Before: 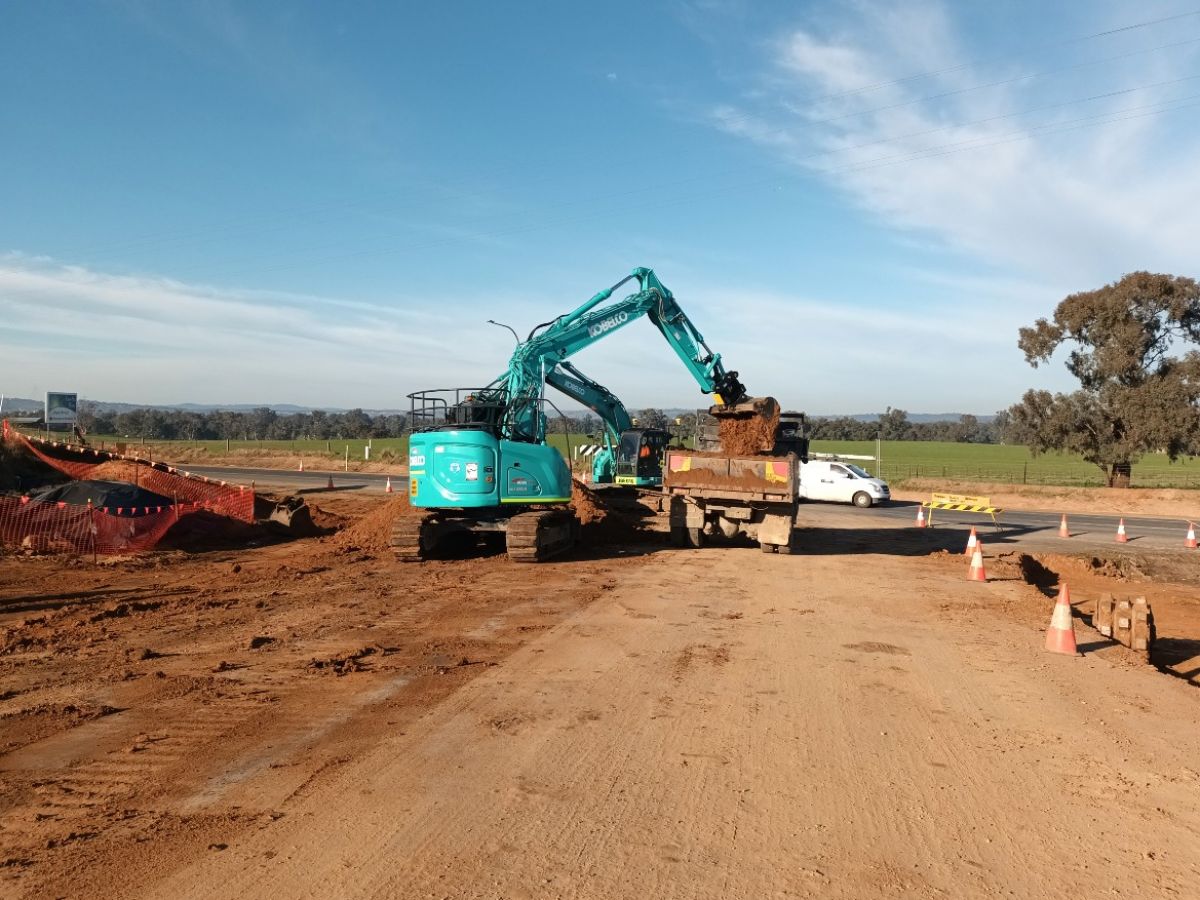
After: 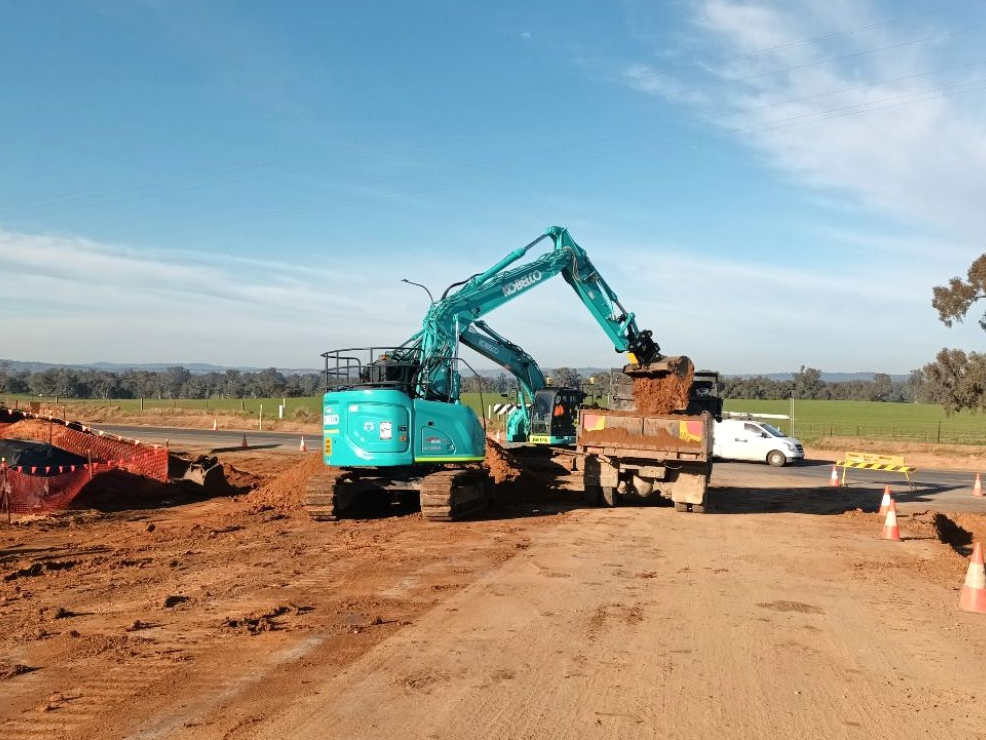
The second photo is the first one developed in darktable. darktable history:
tone equalizer: -8 EV 0.001 EV, -7 EV -0.004 EV, -6 EV 0.009 EV, -5 EV 0.032 EV, -4 EV 0.276 EV, -3 EV 0.644 EV, -2 EV 0.584 EV, -1 EV 0.187 EV, +0 EV 0.024 EV
crop and rotate: left 7.196%, top 4.574%, right 10.605%, bottom 13.178%
